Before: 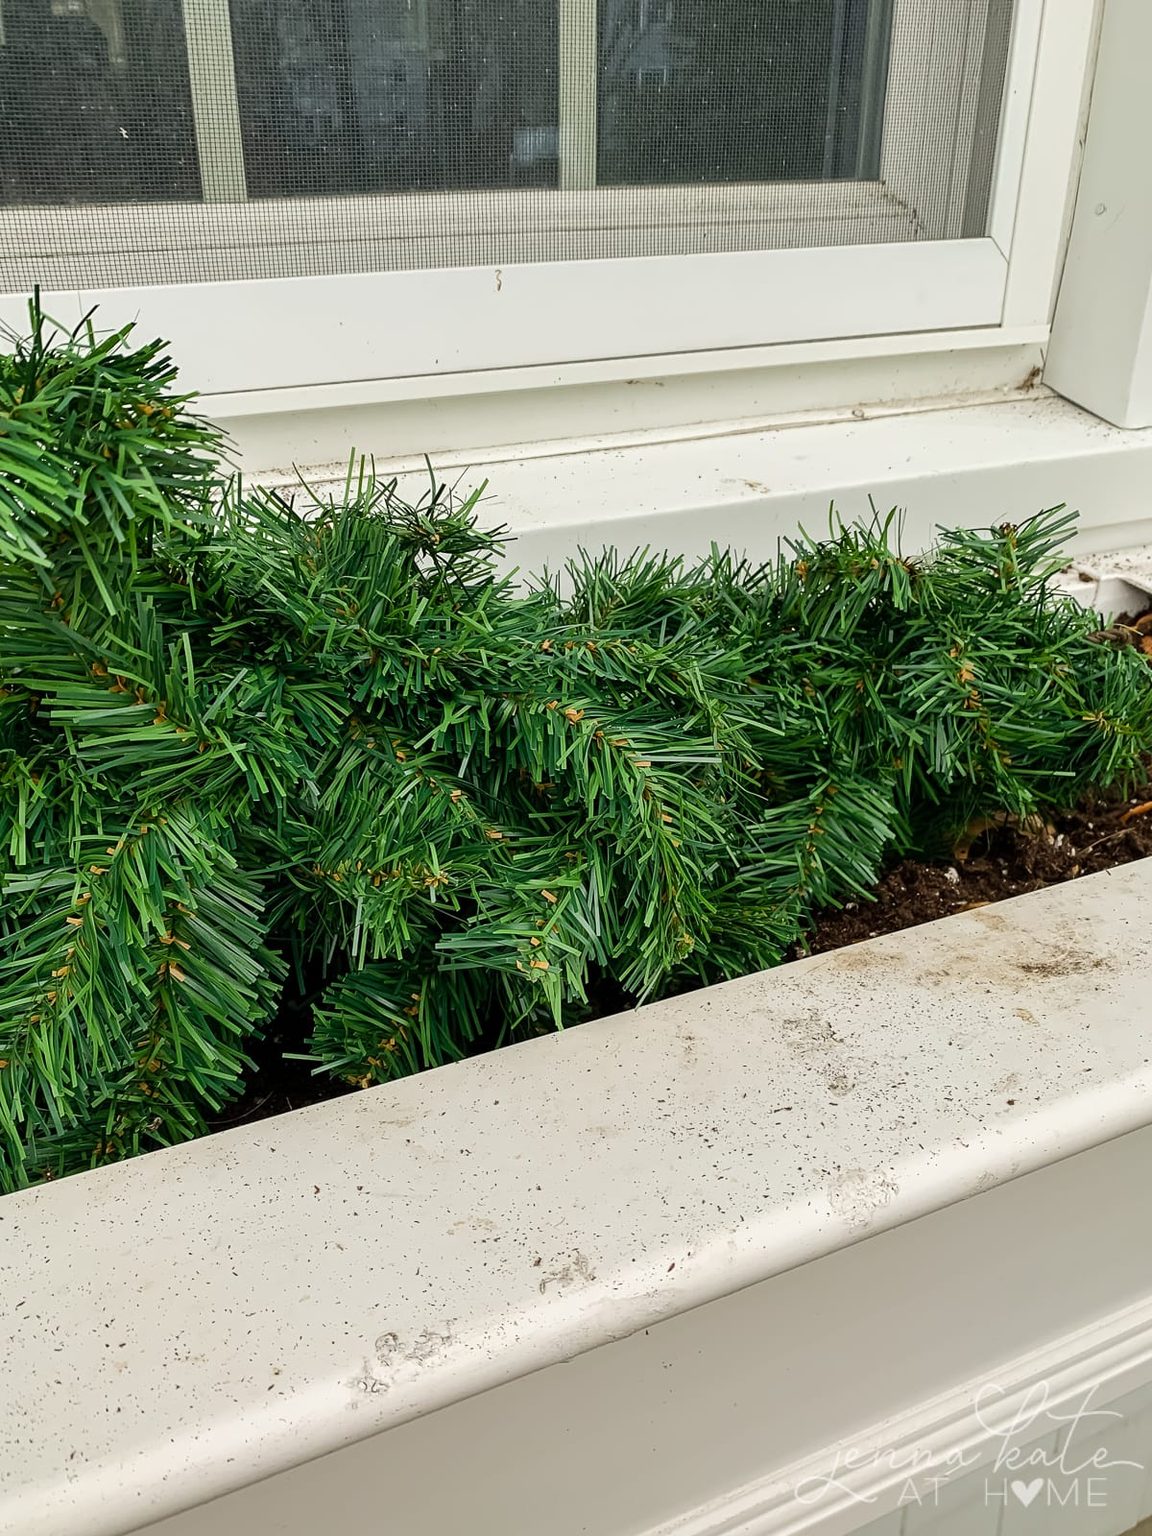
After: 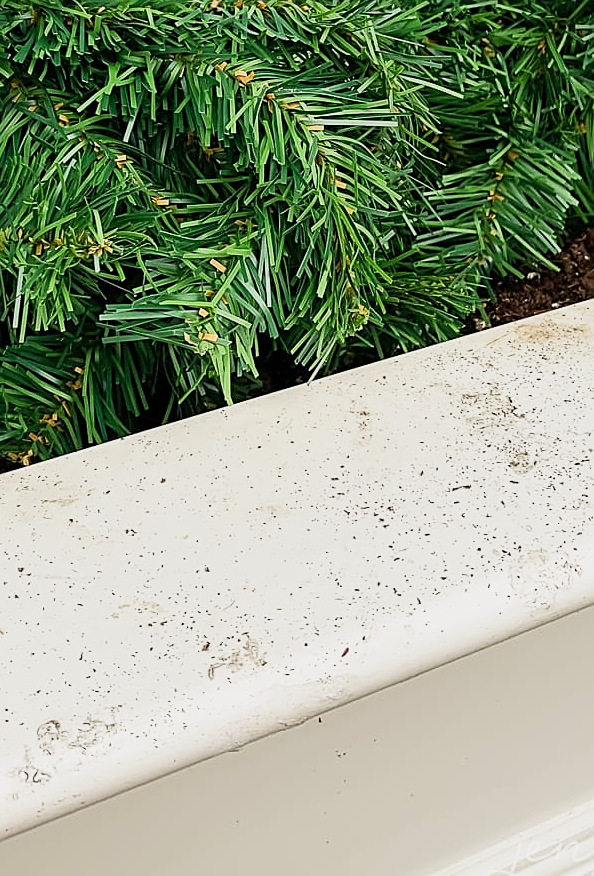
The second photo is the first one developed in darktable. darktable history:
sharpen: on, module defaults
base curve: curves: ch0 [(0, 0) (0.088, 0.125) (0.176, 0.251) (0.354, 0.501) (0.613, 0.749) (1, 0.877)], preserve colors none
crop: left 29.565%, top 41.77%, right 20.874%, bottom 3.465%
